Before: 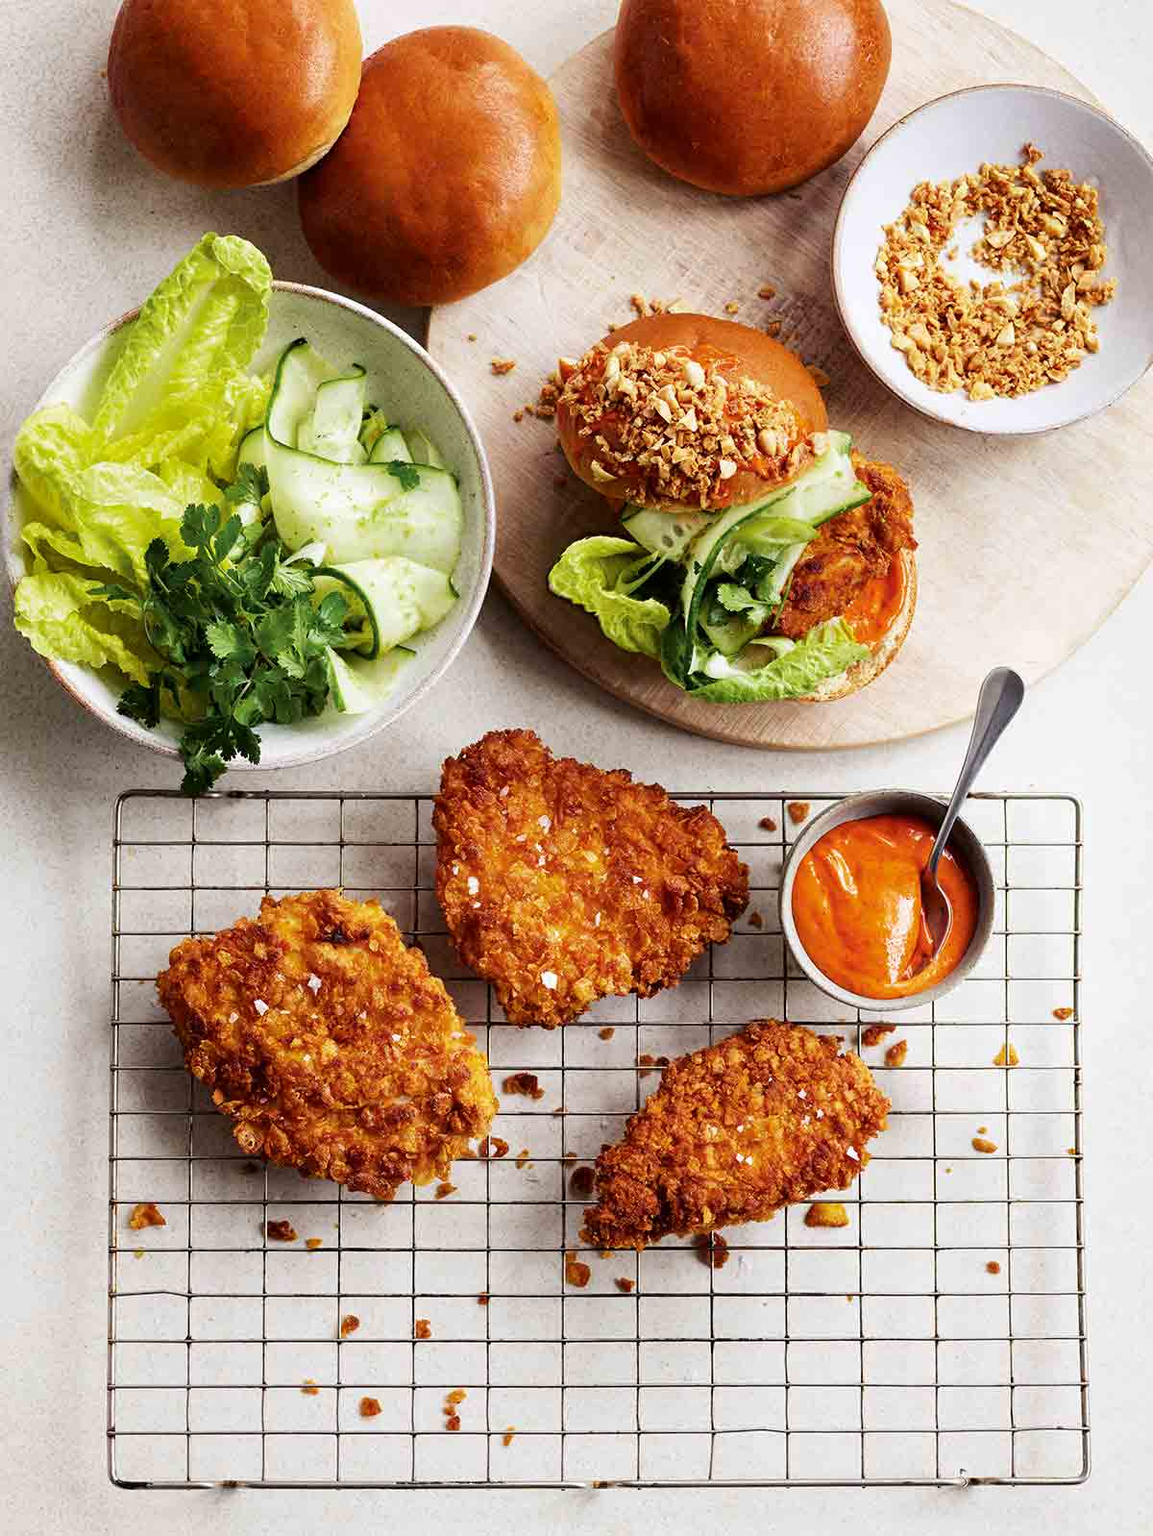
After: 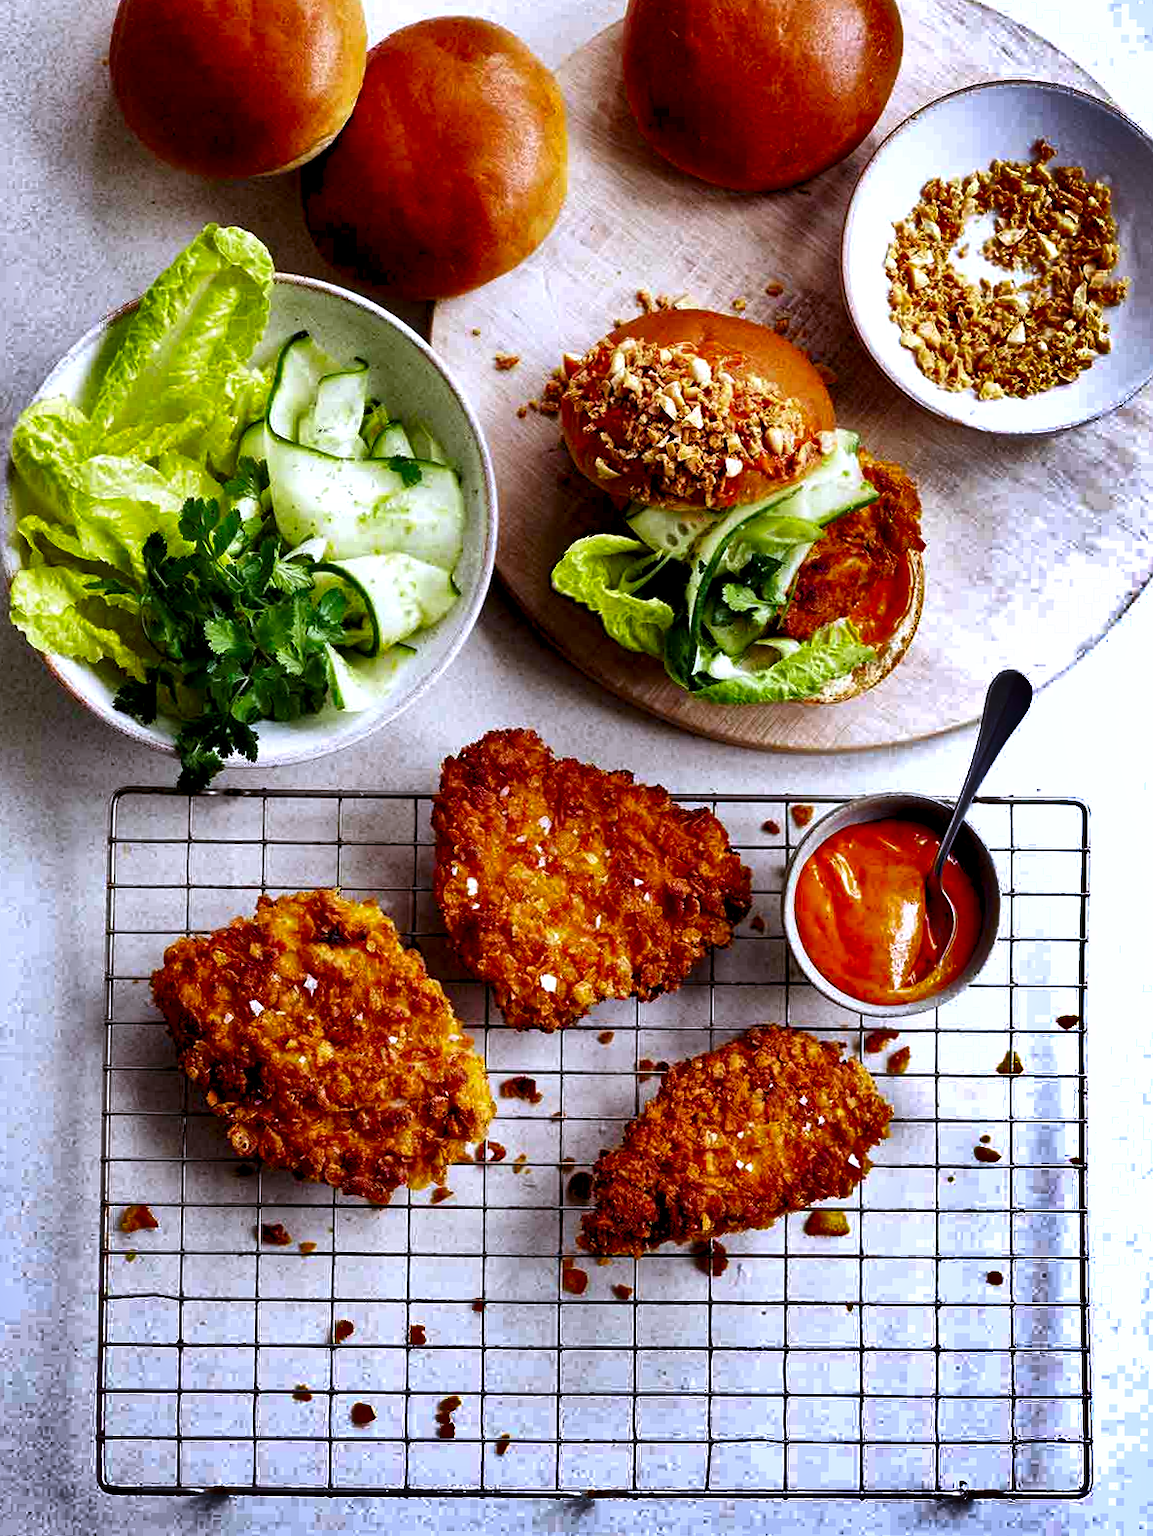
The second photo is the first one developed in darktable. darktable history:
contrast brightness saturation: brightness -0.25, saturation 0.2
shadows and highlights: shadows 20.91, highlights -82.73, soften with gaussian
white balance: red 0.967, blue 1.119, emerald 0.756
crop and rotate: angle -0.5°
rgb levels: levels [[0.01, 0.419, 0.839], [0, 0.5, 1], [0, 0.5, 1]]
